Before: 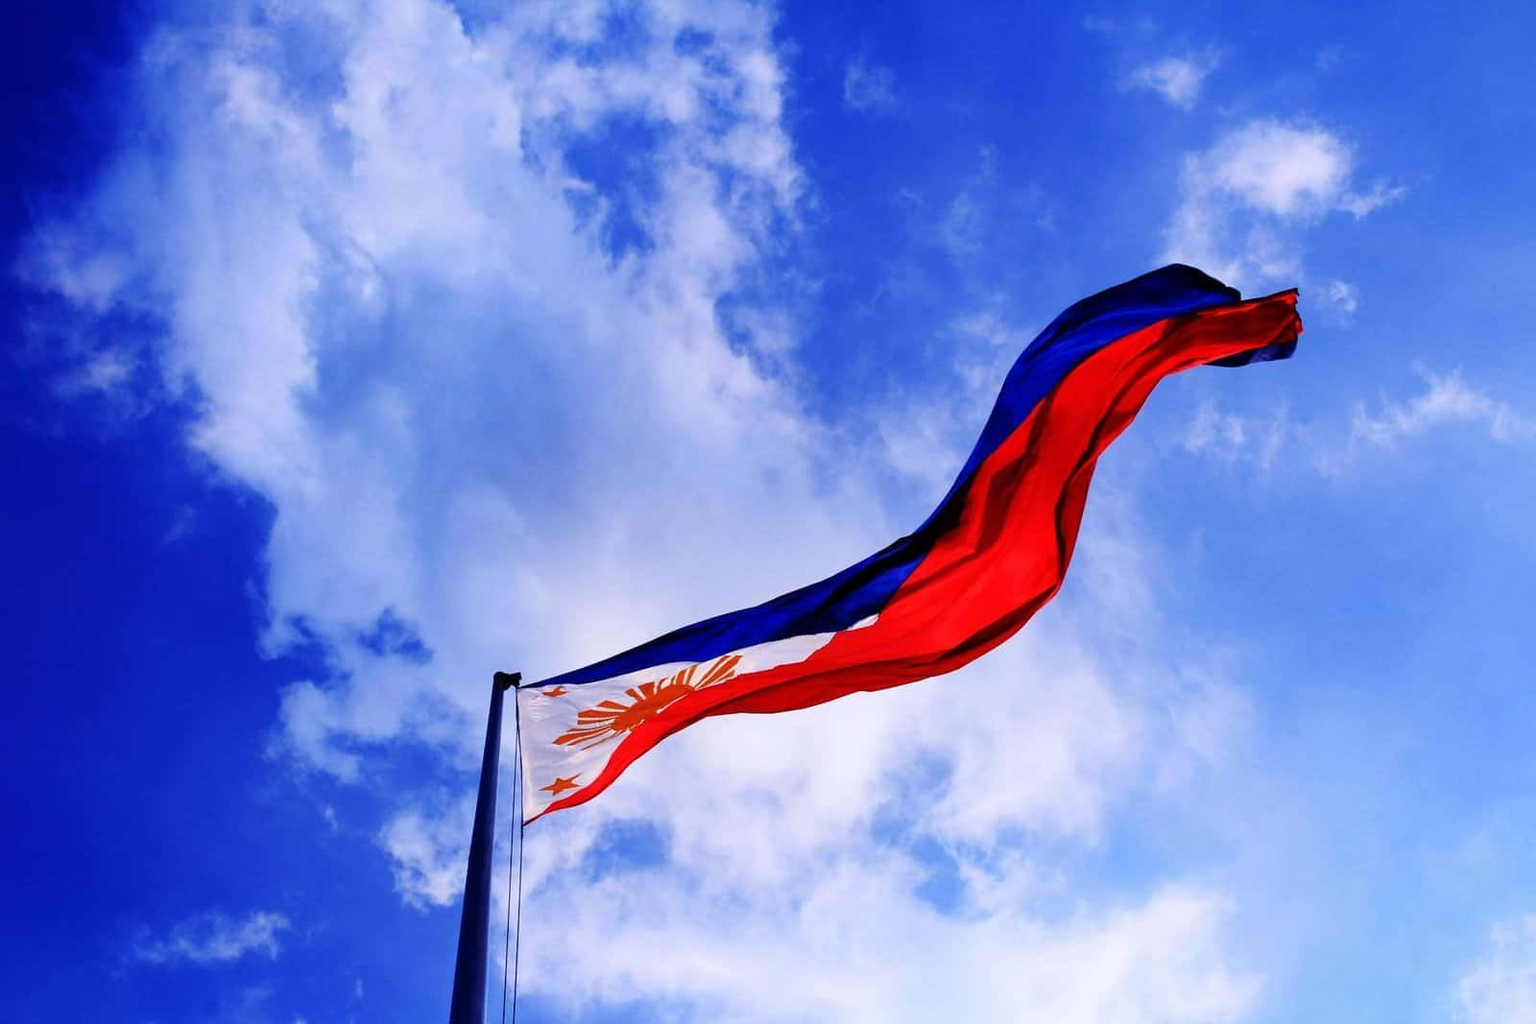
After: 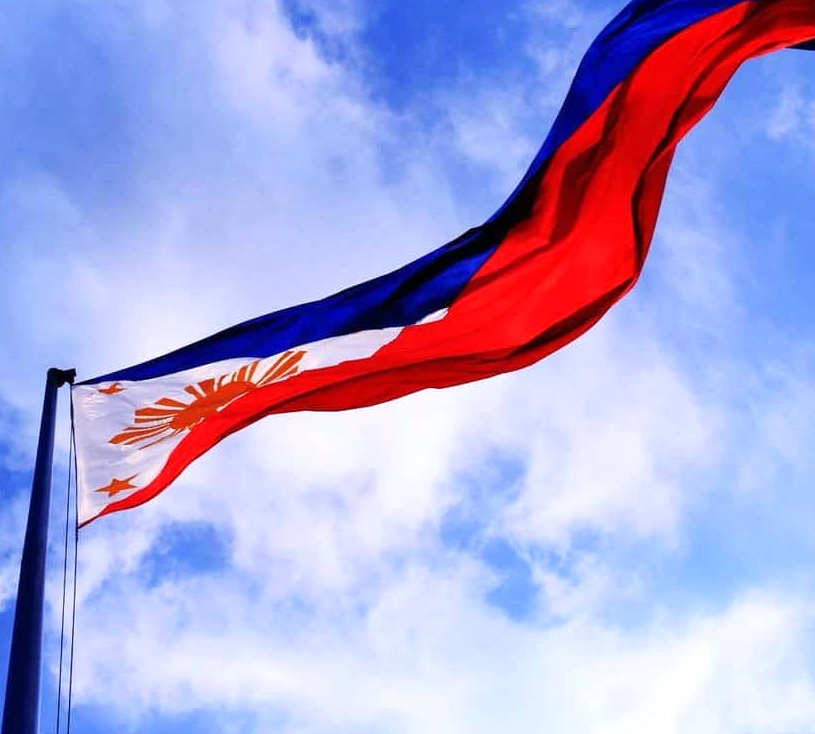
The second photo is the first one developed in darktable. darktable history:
exposure: exposure 0.207 EV, compensate highlight preservation false
crop and rotate: left 29.237%, top 31.152%, right 19.807%
